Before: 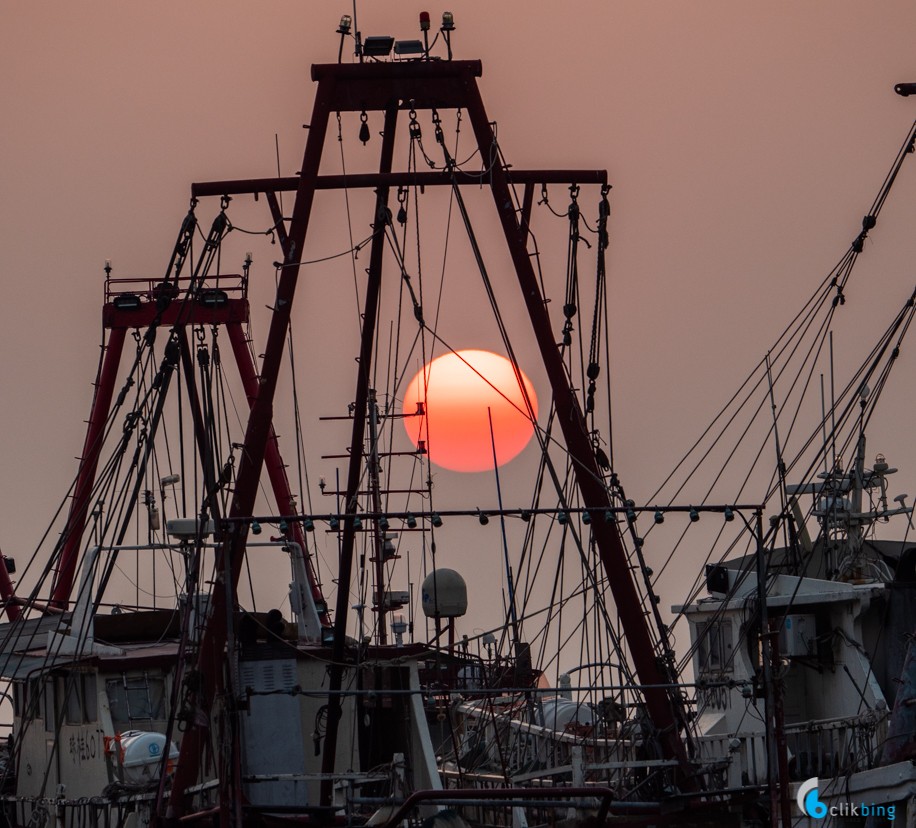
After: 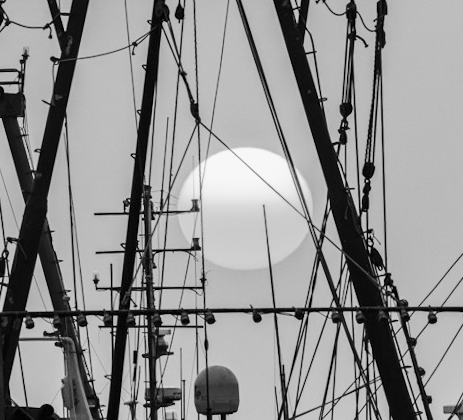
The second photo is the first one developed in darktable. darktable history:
rotate and perspective: rotation 0.8°, automatic cropping off
crop: left 25%, top 25%, right 25%, bottom 25%
monochrome: a 16.01, b -2.65, highlights 0.52
base curve: curves: ch0 [(0, 0) (0.025, 0.046) (0.112, 0.277) (0.467, 0.74) (0.814, 0.929) (1, 0.942)]
white balance: red 0.98, blue 1.61
